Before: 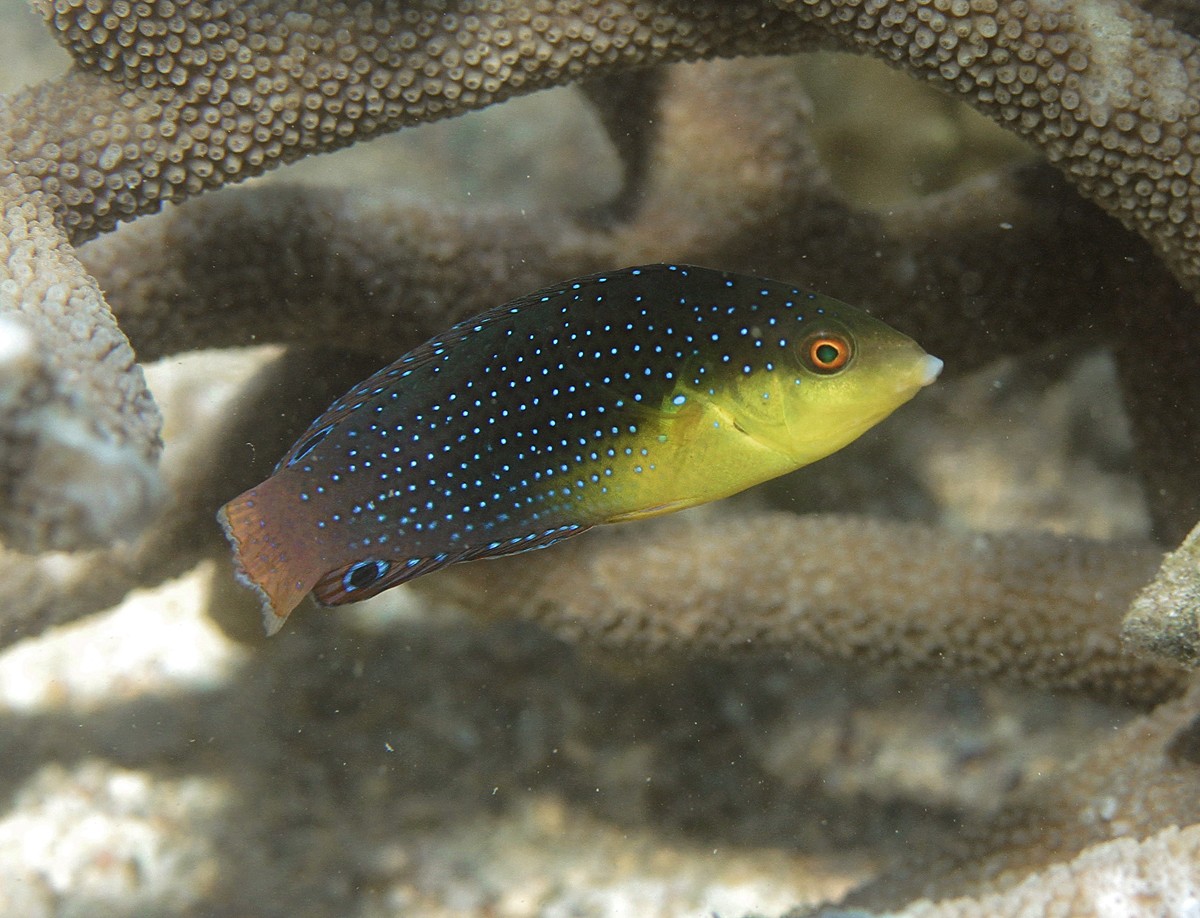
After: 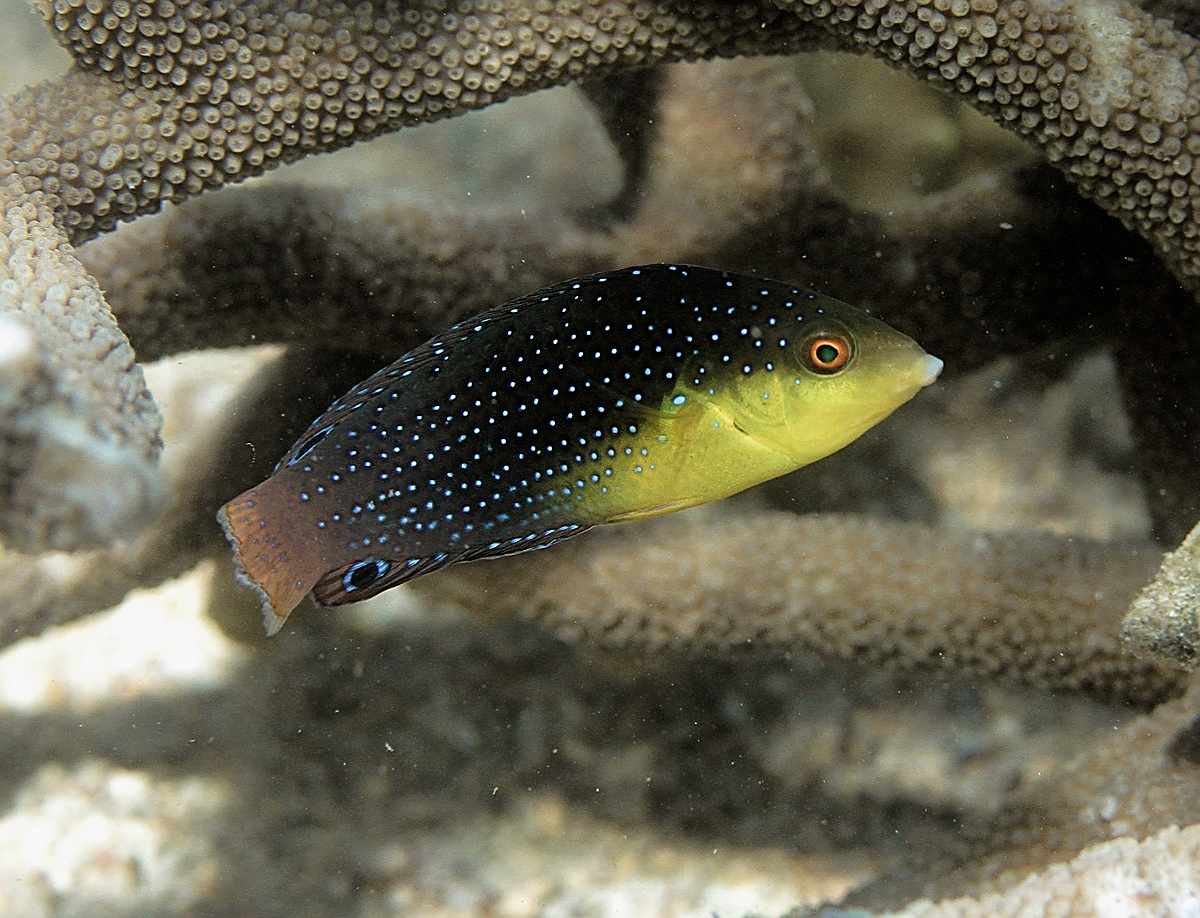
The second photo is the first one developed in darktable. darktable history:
sharpen: on, module defaults
grain: coarseness 0.81 ISO, strength 1.34%, mid-tones bias 0%
filmic rgb: black relative exposure -4.93 EV, white relative exposure 2.84 EV, hardness 3.72
